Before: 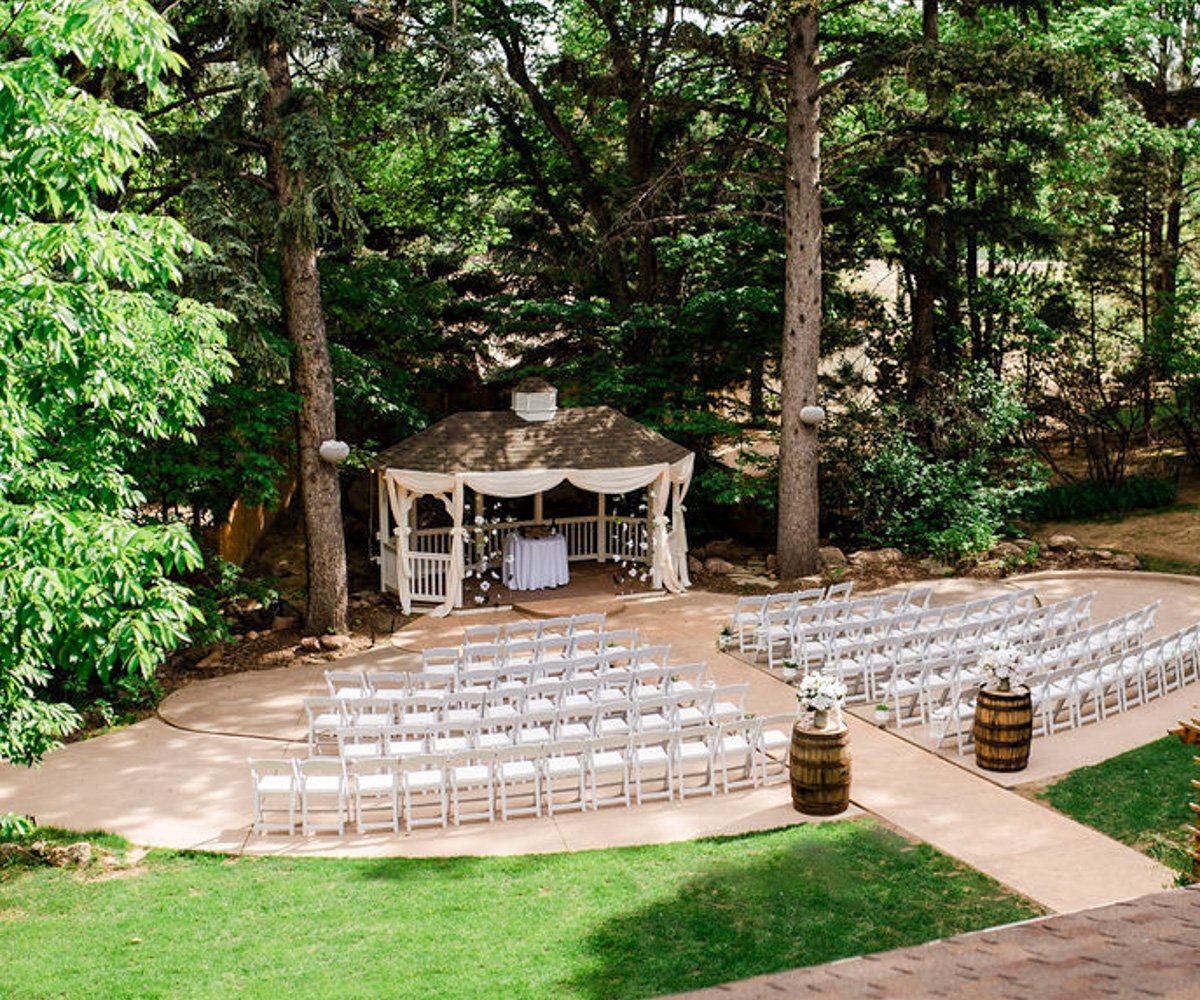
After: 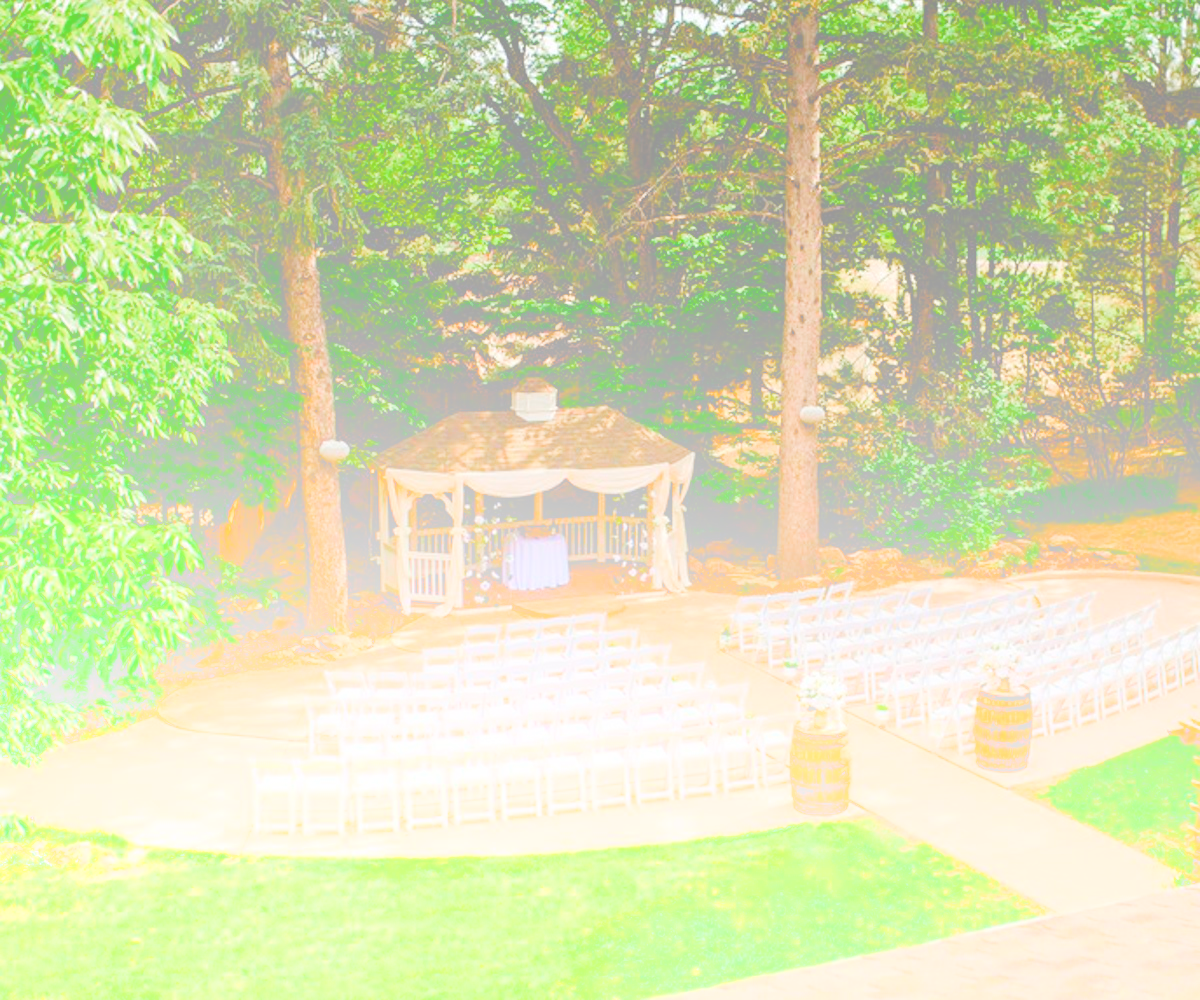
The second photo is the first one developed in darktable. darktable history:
bloom: size 85%, threshold 5%, strength 85%
shadows and highlights: highlights 70.7, soften with gaussian
color zones: curves: ch0 [(0, 0.425) (0.143, 0.422) (0.286, 0.42) (0.429, 0.419) (0.571, 0.419) (0.714, 0.42) (0.857, 0.422) (1, 0.425)]
color balance rgb: perceptual saturation grading › global saturation 20%, perceptual saturation grading › highlights -25%, perceptual saturation grading › shadows 50%
